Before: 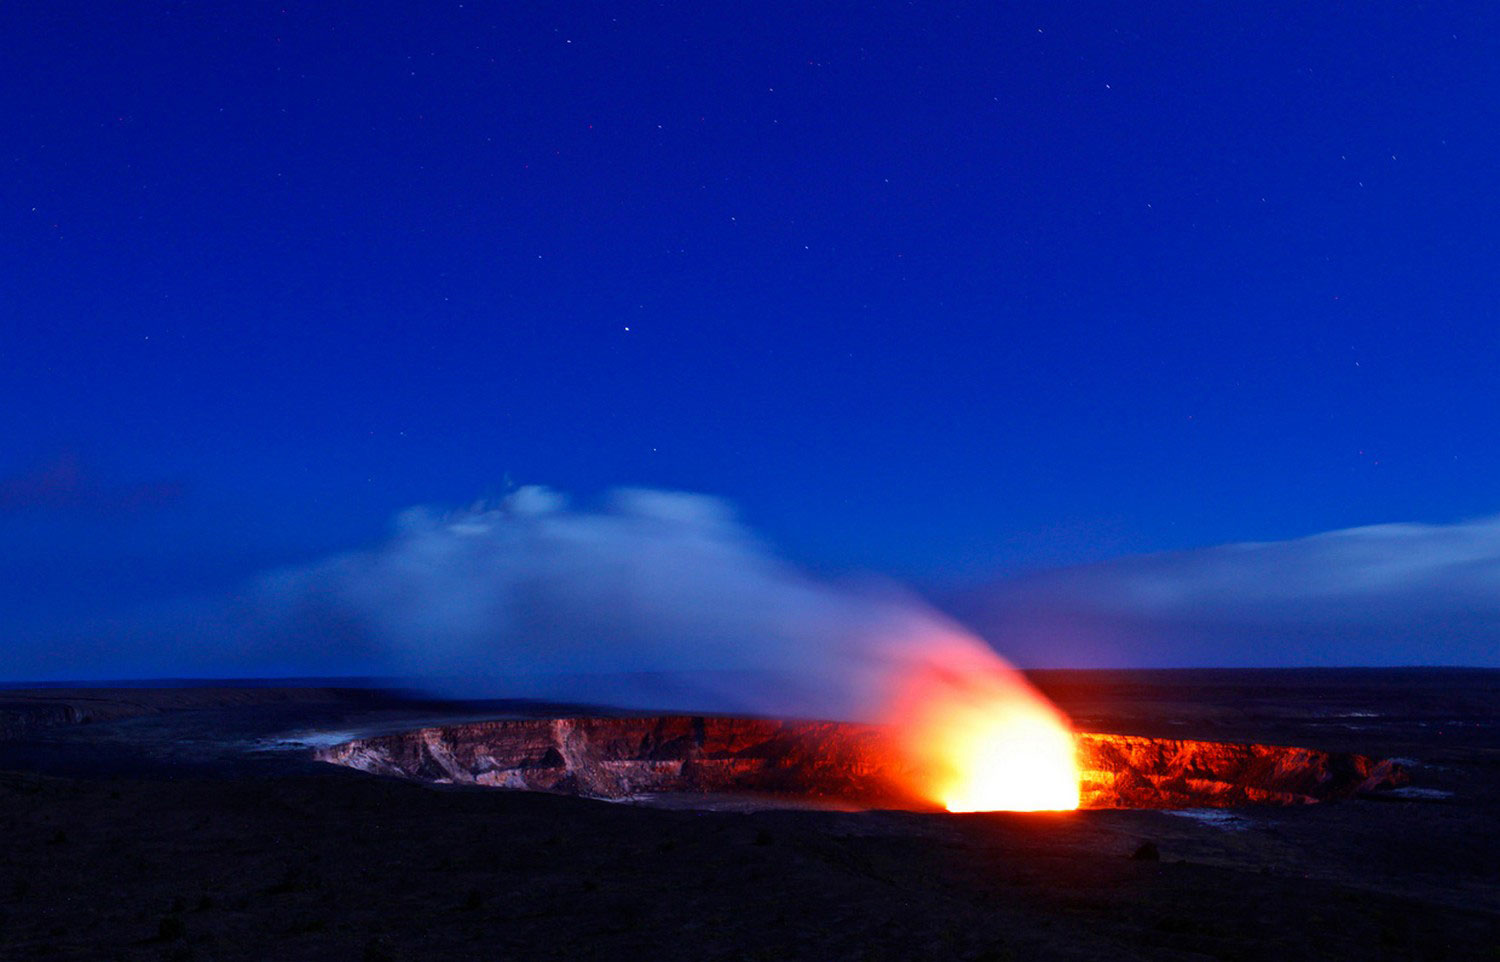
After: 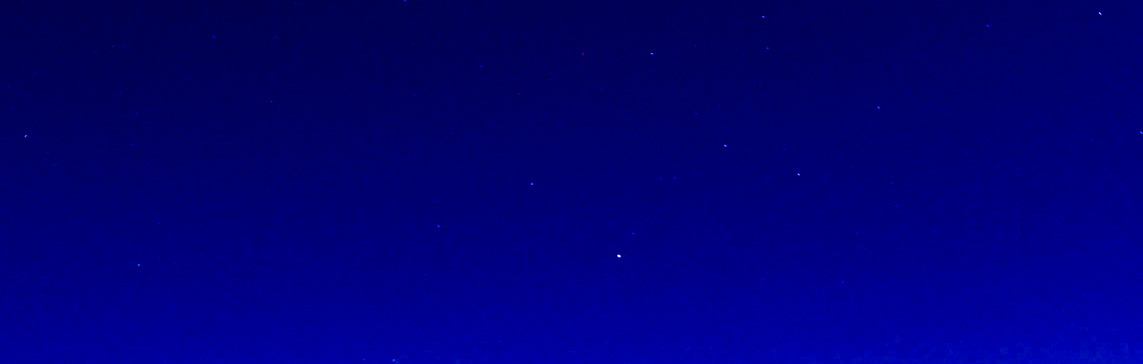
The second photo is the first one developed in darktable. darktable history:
crop: left 0.551%, top 7.644%, right 23.239%, bottom 54.472%
haze removal: compatibility mode true
color balance rgb: linear chroma grading › global chroma 6.418%, perceptual saturation grading › global saturation 20%, perceptual saturation grading › highlights -24.765%, perceptual saturation grading › shadows 49.483%, contrast 15.397%
exposure: exposure 0.129 EV, compensate highlight preservation false
